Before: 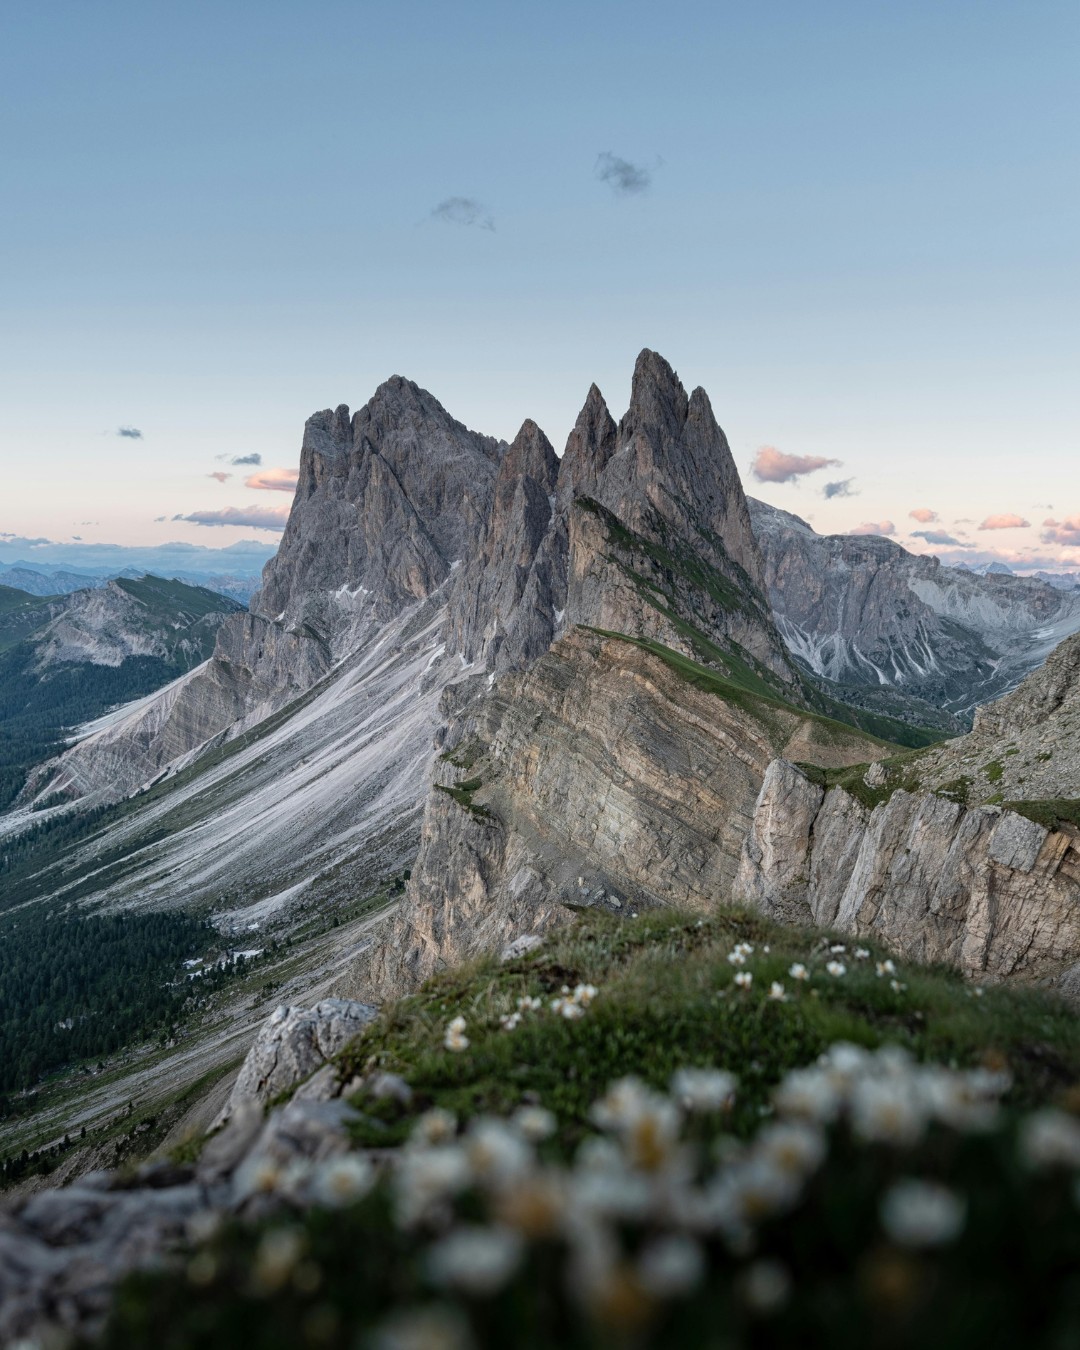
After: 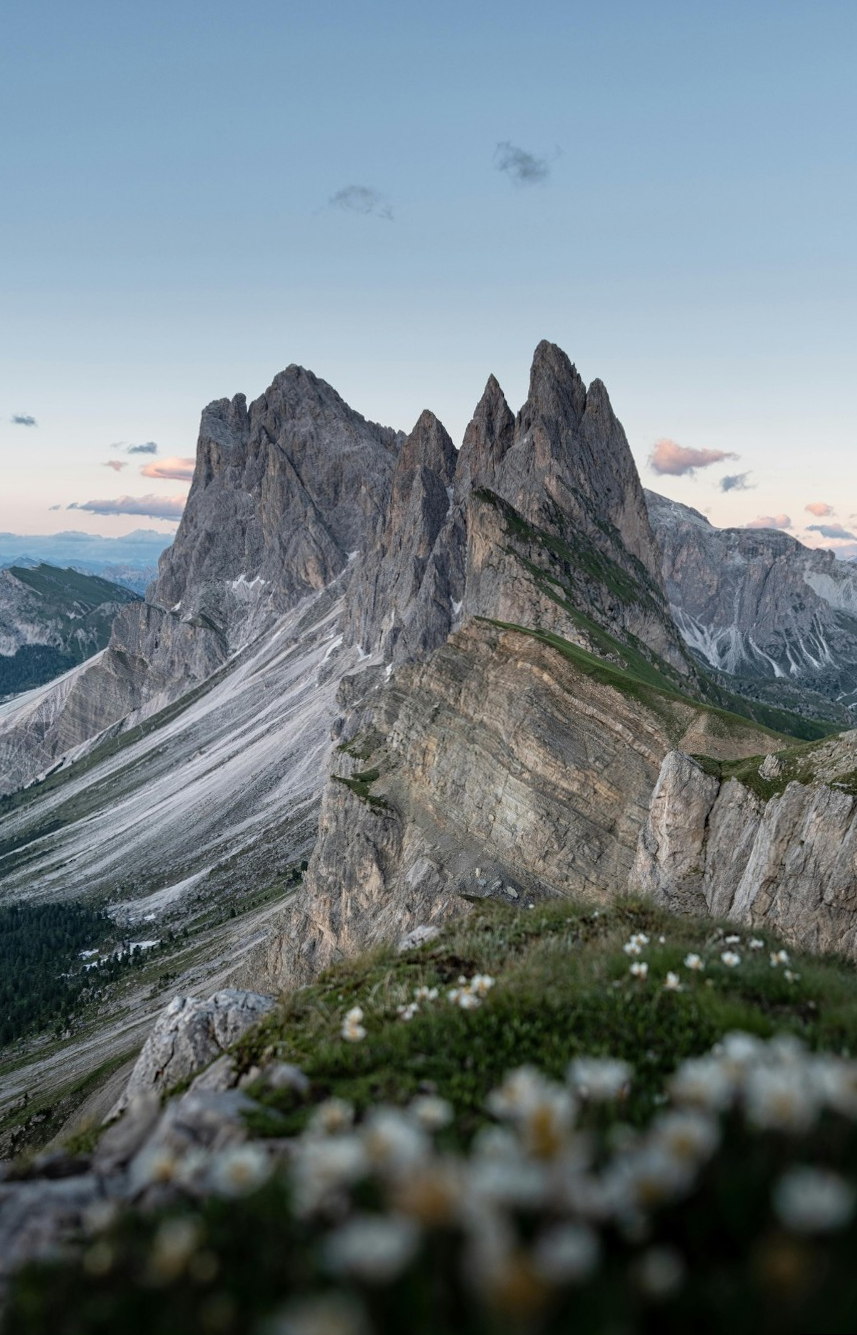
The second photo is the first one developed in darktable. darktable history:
crop and rotate: left 9.597%, right 10.195%
rotate and perspective: rotation 0.174°, lens shift (vertical) 0.013, lens shift (horizontal) 0.019, shear 0.001, automatic cropping original format, crop left 0.007, crop right 0.991, crop top 0.016, crop bottom 0.997
